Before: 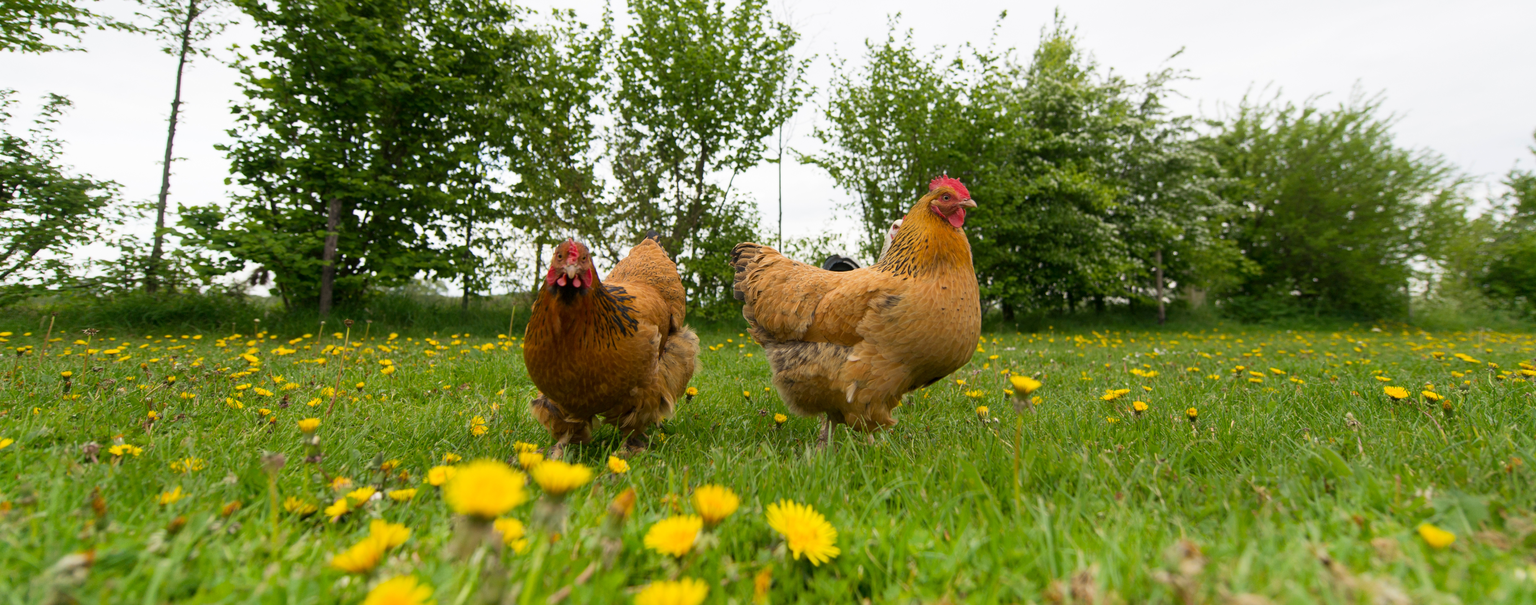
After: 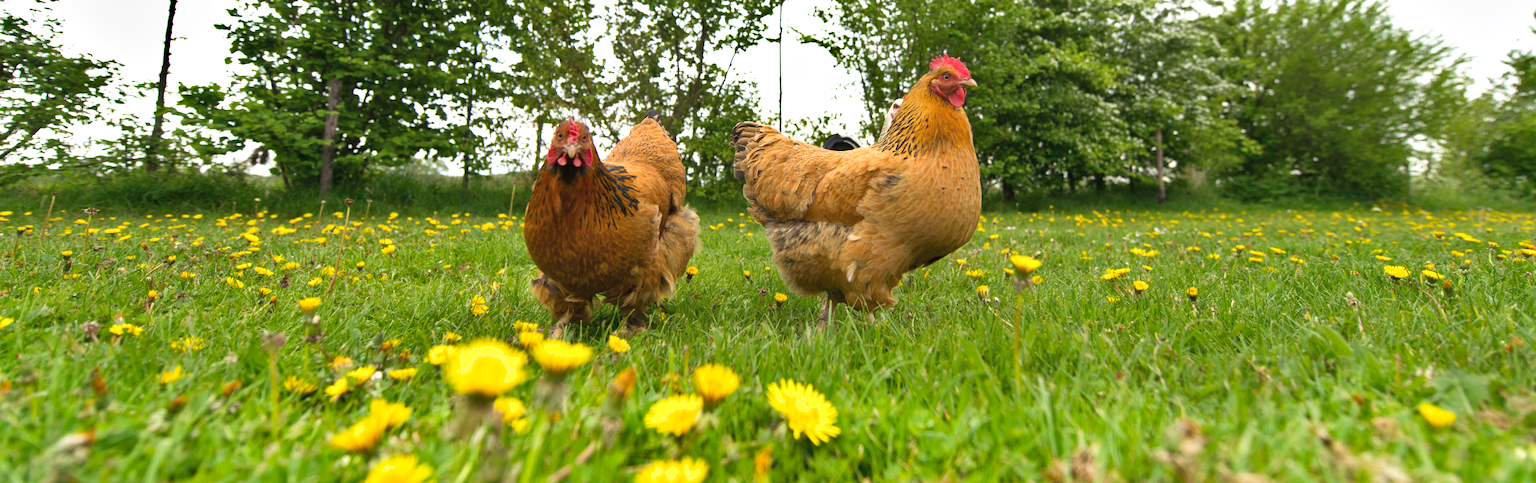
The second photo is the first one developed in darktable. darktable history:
crop and rotate: top 20.01%
shadows and highlights: highlights color adjustment 55.9%, low approximation 0.01, soften with gaussian
exposure: black level correction -0.002, exposure 0.543 EV, compensate highlight preservation false
